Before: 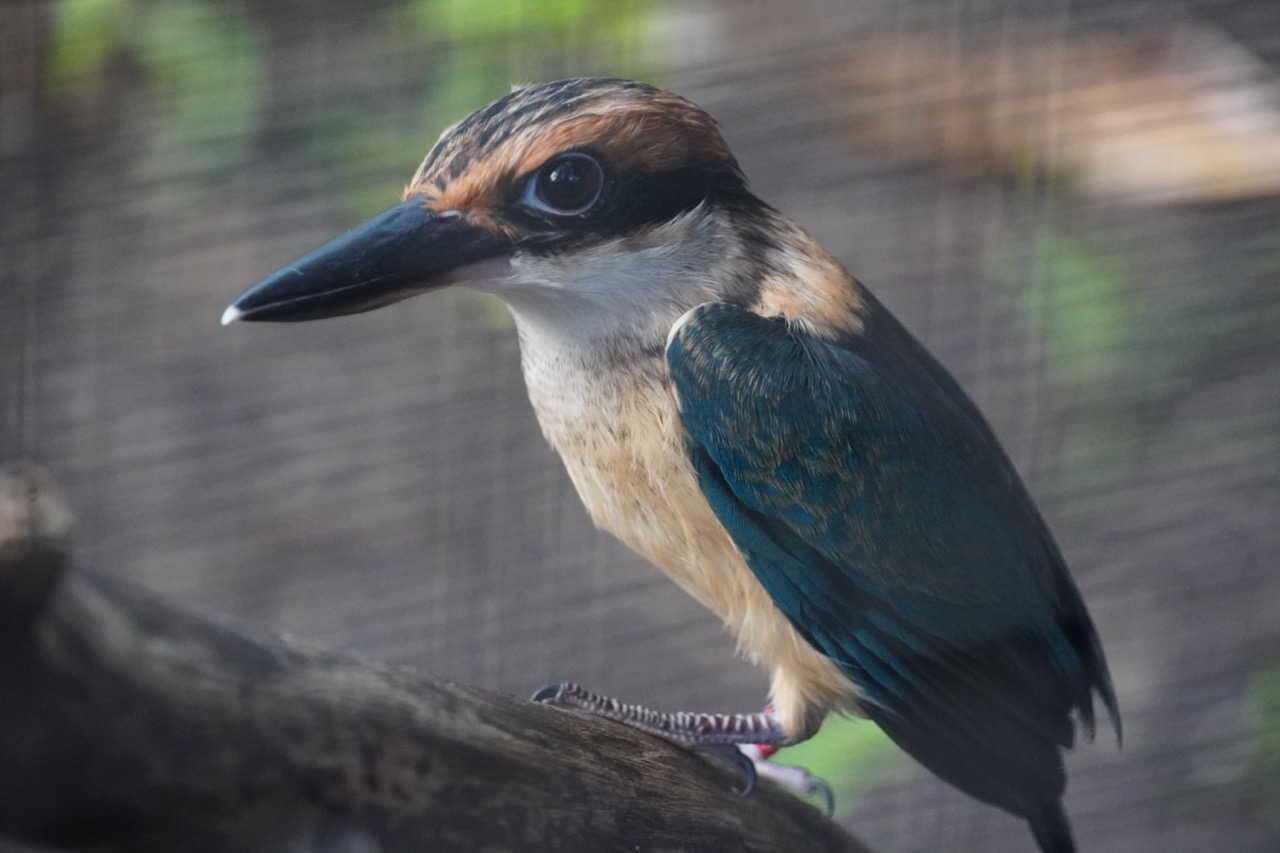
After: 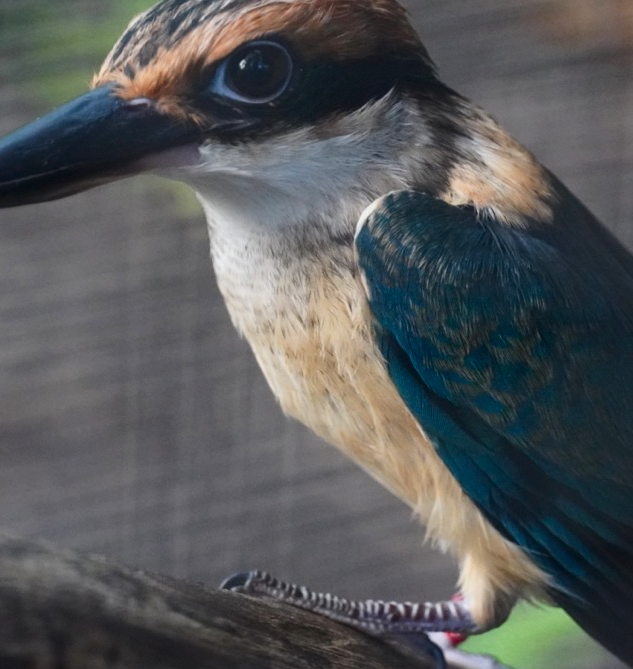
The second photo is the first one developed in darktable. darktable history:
contrast brightness saturation: contrast 0.13, brightness -0.05, saturation 0.16
crop and rotate: angle 0.02°, left 24.353%, top 13.219%, right 26.156%, bottom 8.224%
